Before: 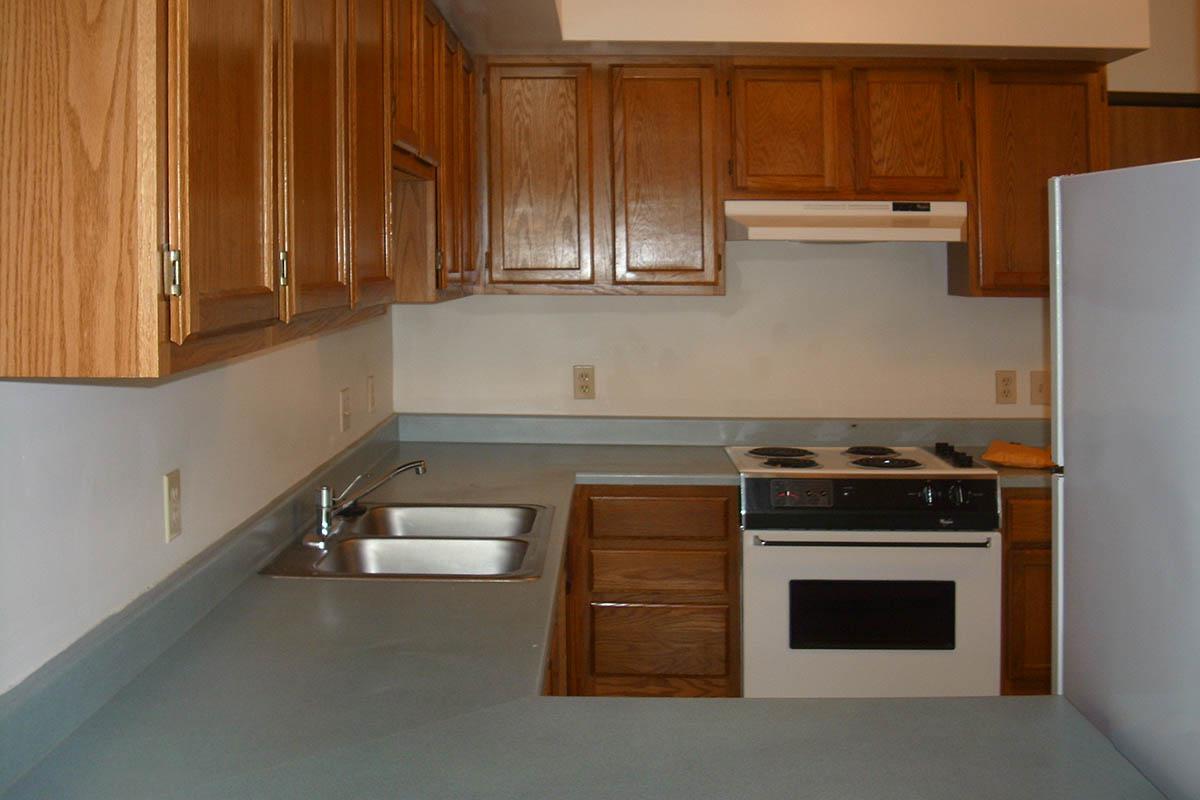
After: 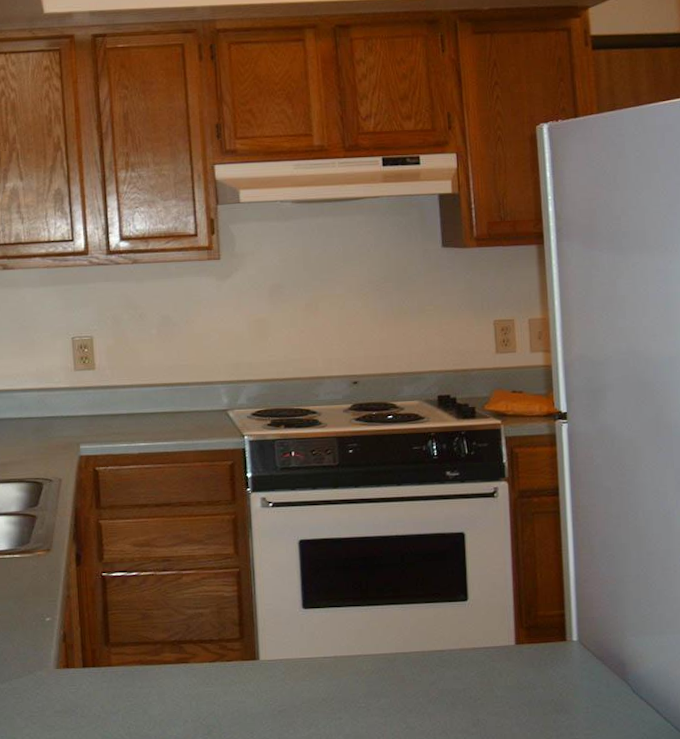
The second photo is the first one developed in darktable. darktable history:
crop: left 41.402%
rotate and perspective: rotation -3°, crop left 0.031, crop right 0.968, crop top 0.07, crop bottom 0.93
